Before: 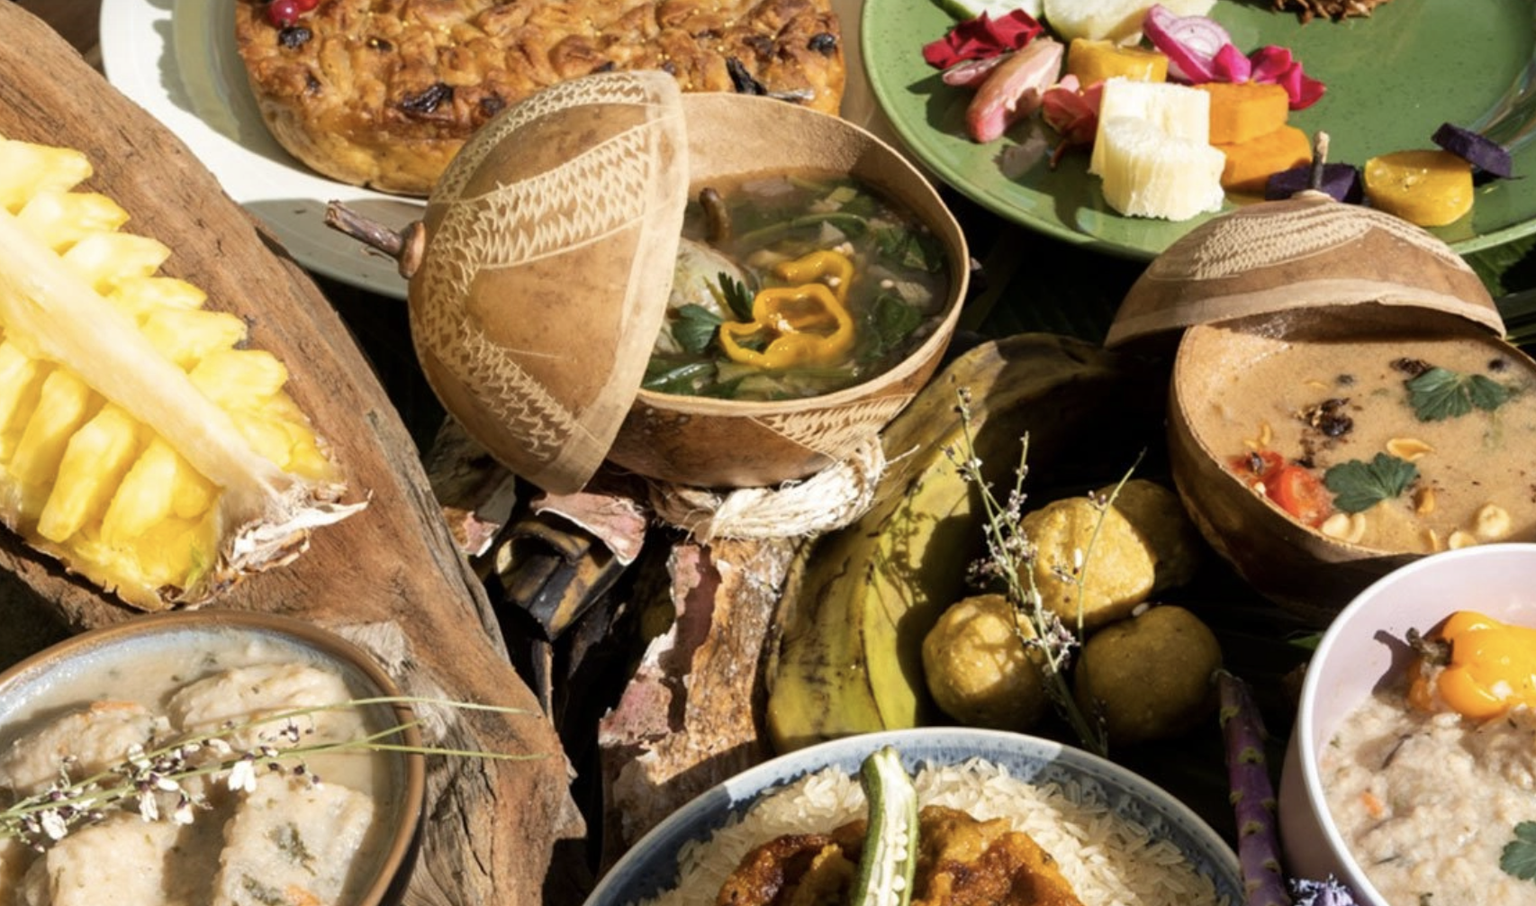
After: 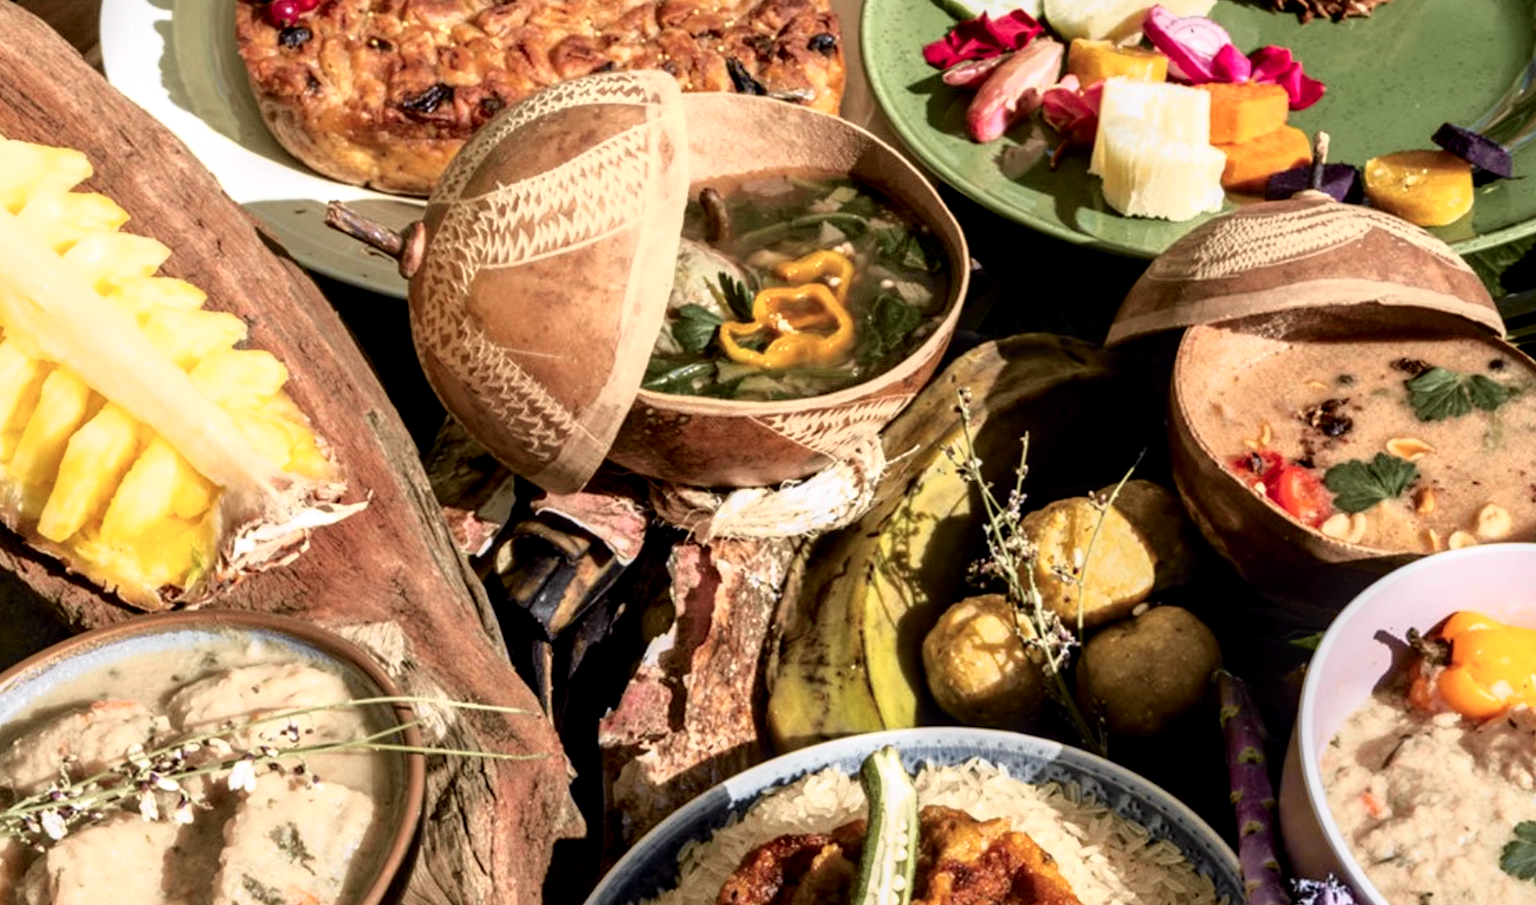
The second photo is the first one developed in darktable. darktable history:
local contrast: highlights 40%, shadows 60%, detail 136%, midtone range 0.514
tone curve: curves: ch0 [(0, 0) (0.105, 0.068) (0.195, 0.162) (0.283, 0.283) (0.384, 0.404) (0.485, 0.531) (0.638, 0.681) (0.795, 0.879) (1, 0.977)]; ch1 [(0, 0) (0.161, 0.092) (0.35, 0.33) (0.379, 0.401) (0.456, 0.469) (0.498, 0.503) (0.531, 0.537) (0.596, 0.621) (0.635, 0.671) (1, 1)]; ch2 [(0, 0) (0.371, 0.362) (0.437, 0.437) (0.483, 0.484) (0.53, 0.515) (0.56, 0.58) (0.622, 0.606) (1, 1)], color space Lab, independent channels, preserve colors none
